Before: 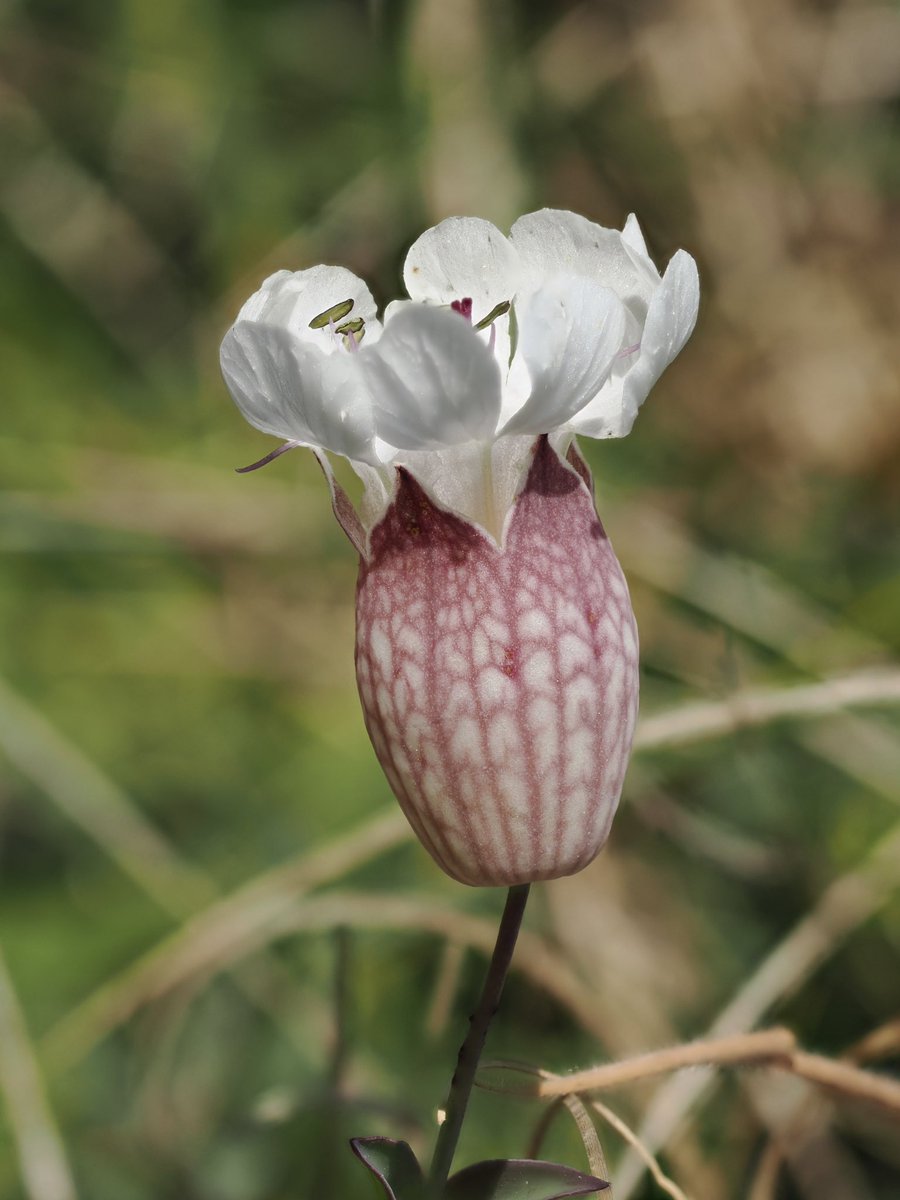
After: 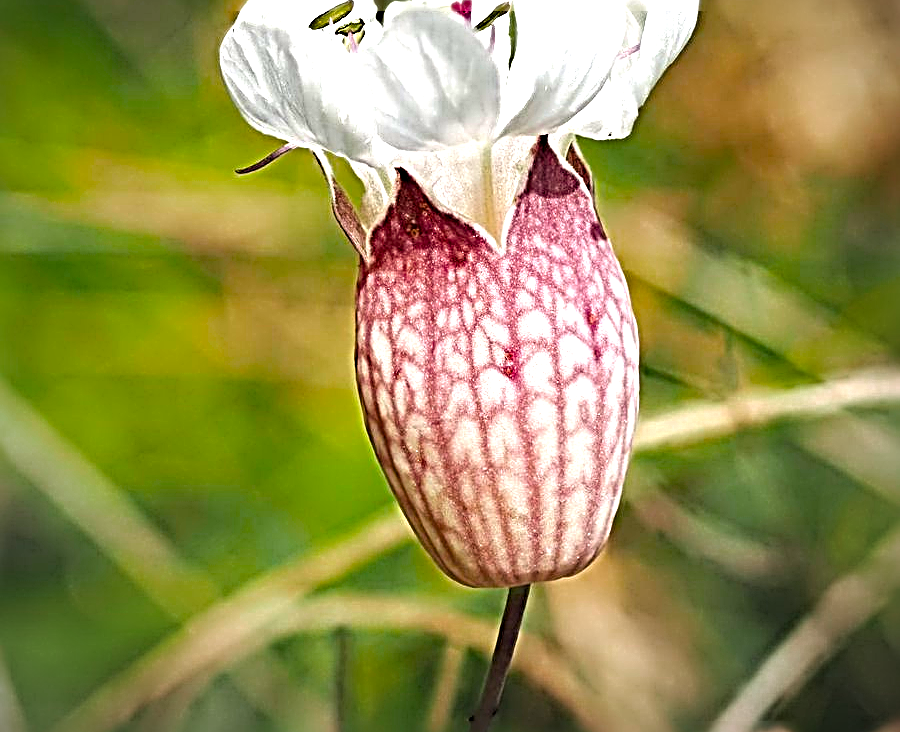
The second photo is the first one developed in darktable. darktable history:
sharpen: radius 4.041, amount 1.989
crop and rotate: top 24.94%, bottom 13.998%
exposure: black level correction 0, exposure 1.445 EV, compensate highlight preservation false
vignetting: fall-off radius 61%, center (-0.068, -0.311)
color zones: curves: ch0 [(0.27, 0.396) (0.563, 0.504) (0.75, 0.5) (0.787, 0.307)]
color balance rgb: perceptual saturation grading › global saturation 30.614%
